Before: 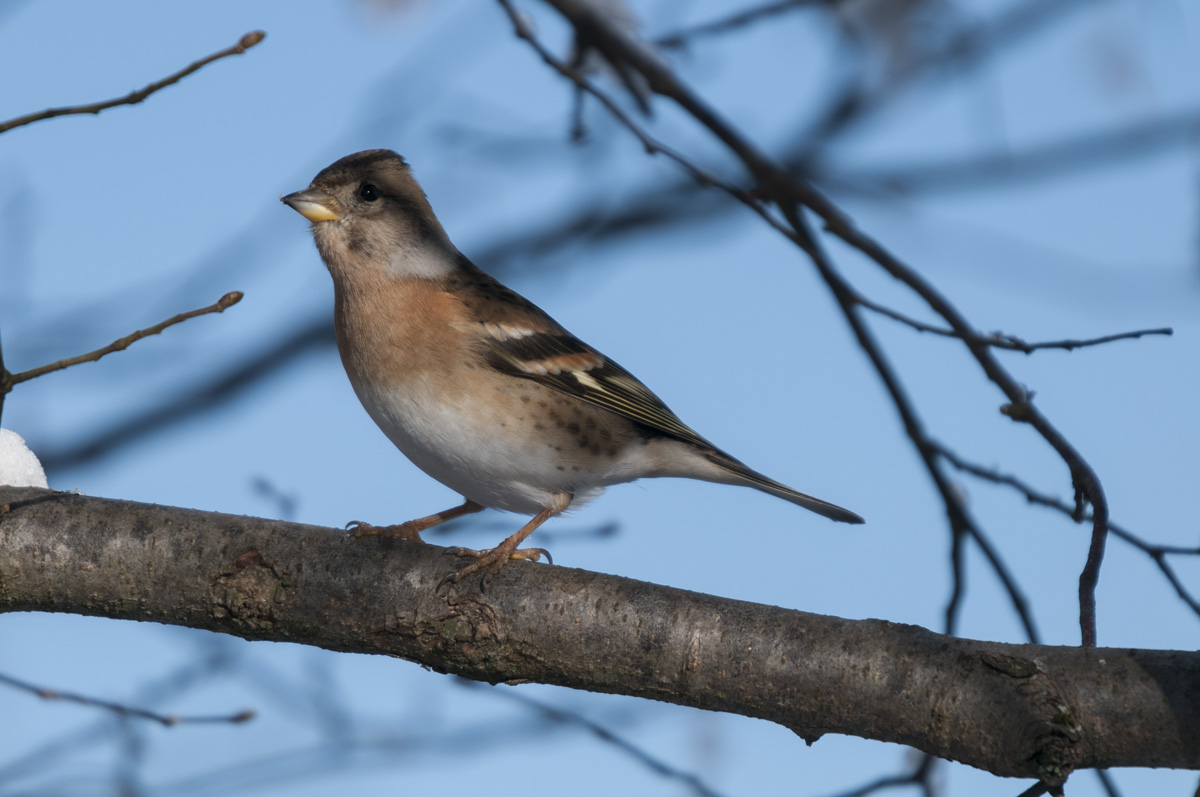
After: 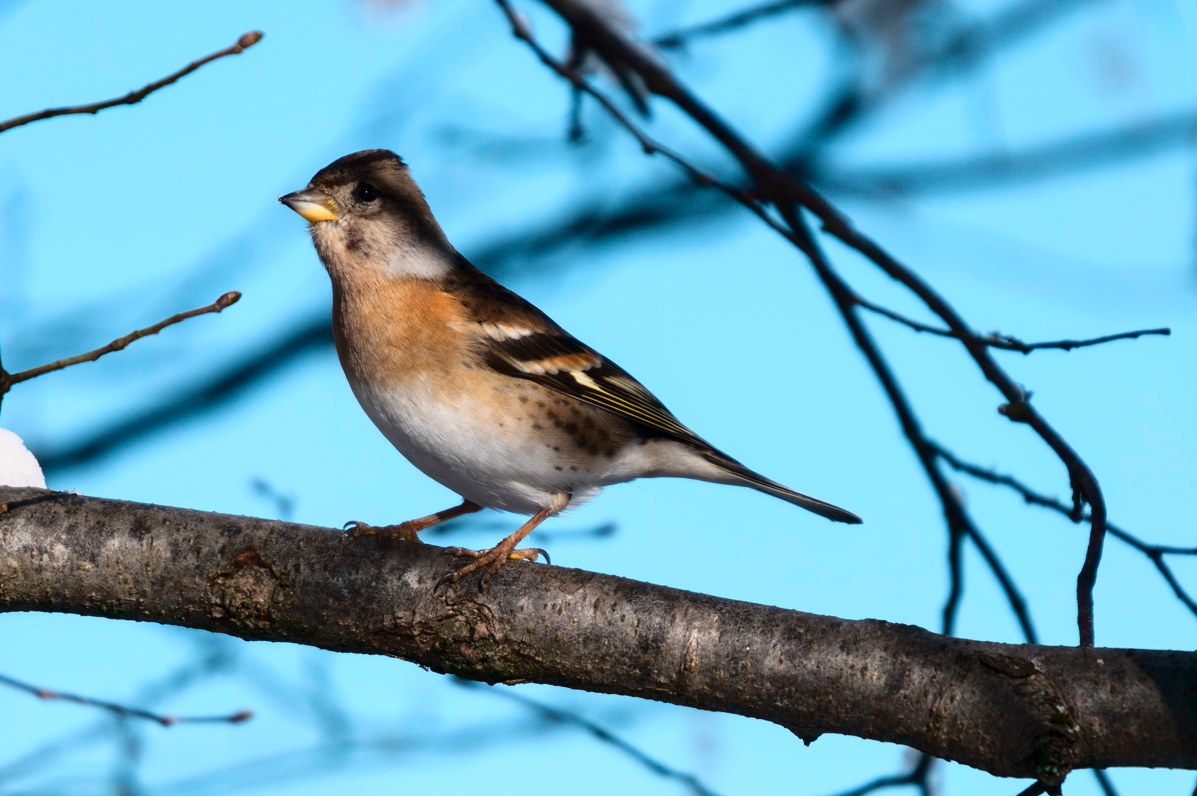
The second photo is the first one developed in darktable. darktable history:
crop: left 0.167%
tone curve: curves: ch0 [(0, 0) (0.187, 0.12) (0.392, 0.438) (0.704, 0.86) (0.858, 0.938) (1, 0.981)]; ch1 [(0, 0) (0.402, 0.36) (0.476, 0.456) (0.498, 0.501) (0.518, 0.521) (0.58, 0.598) (0.619, 0.663) (0.692, 0.744) (1, 1)]; ch2 [(0, 0) (0.427, 0.417) (0.483, 0.481) (0.503, 0.503) (0.526, 0.53) (0.563, 0.585) (0.626, 0.703) (0.699, 0.753) (0.997, 0.858)], color space Lab, independent channels, preserve colors none
